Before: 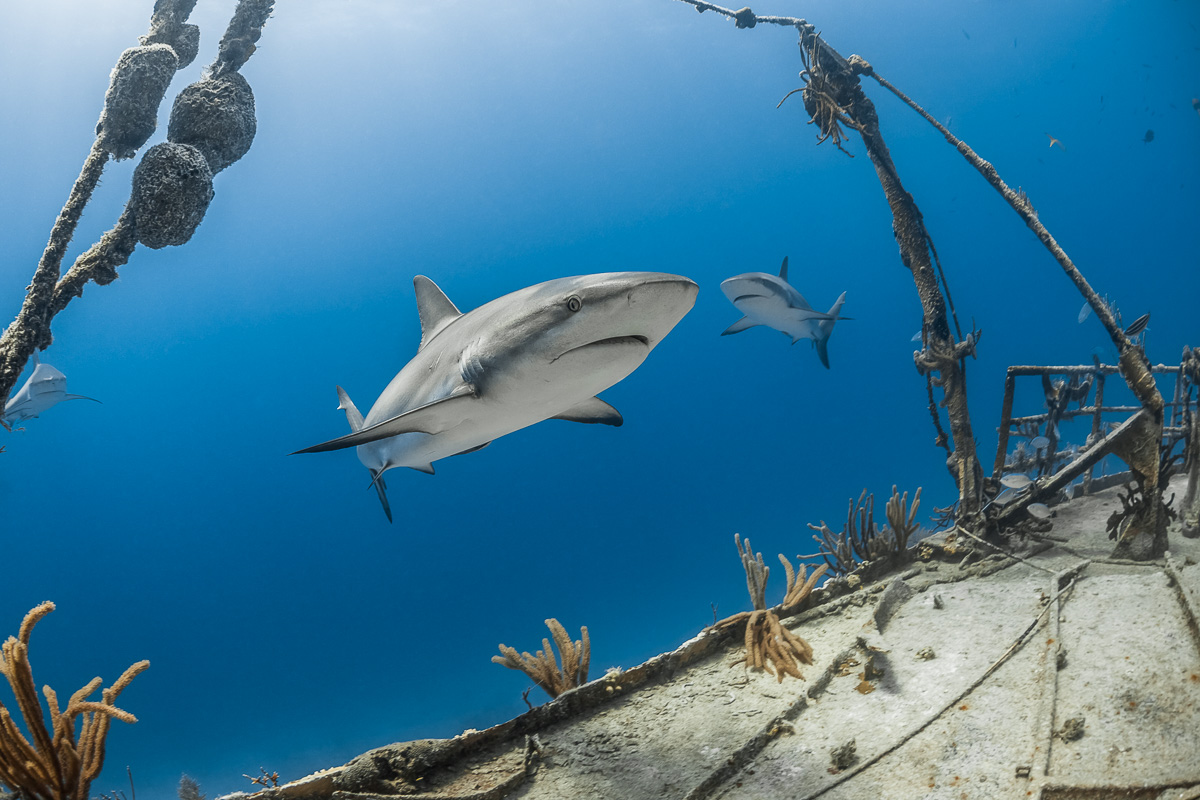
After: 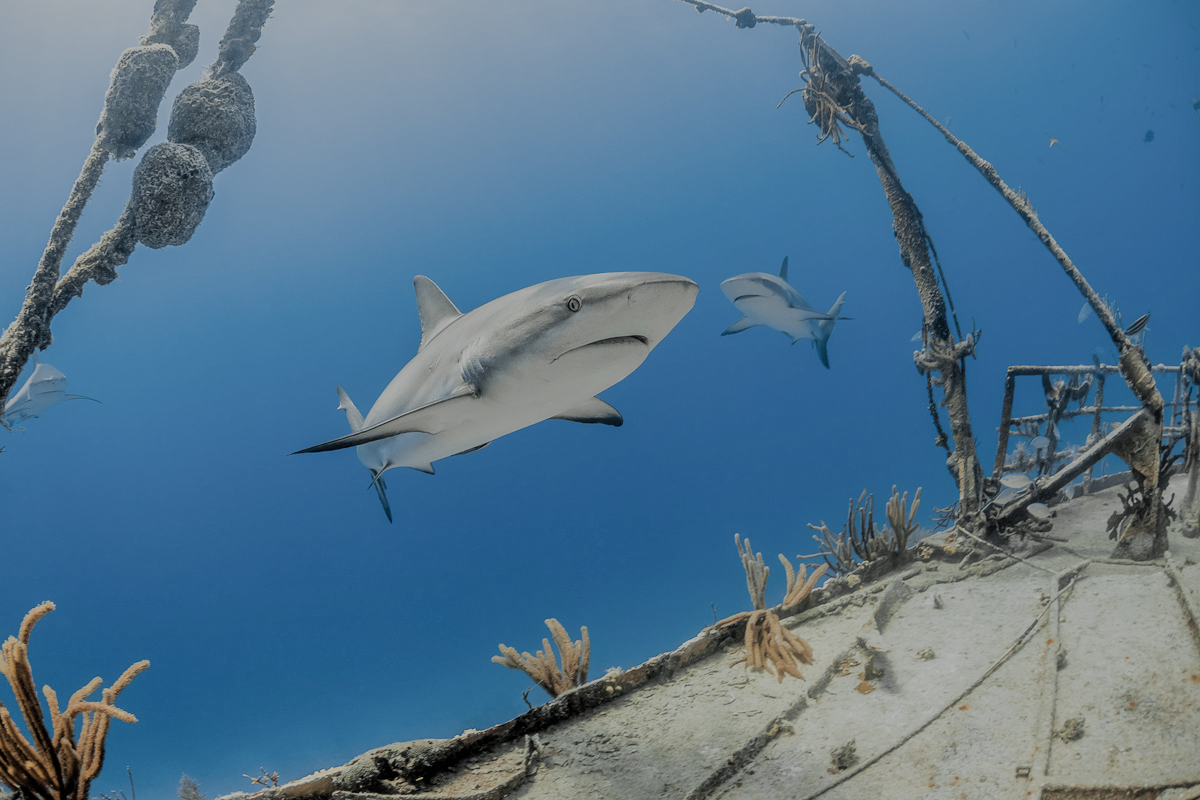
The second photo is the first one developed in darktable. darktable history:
haze removal: strength -0.05
levels: levels [0, 0.476, 0.951]
filmic rgb: black relative exposure -4.42 EV, white relative exposure 6.58 EV, hardness 1.85, contrast 0.5
shadows and highlights: soften with gaussian
